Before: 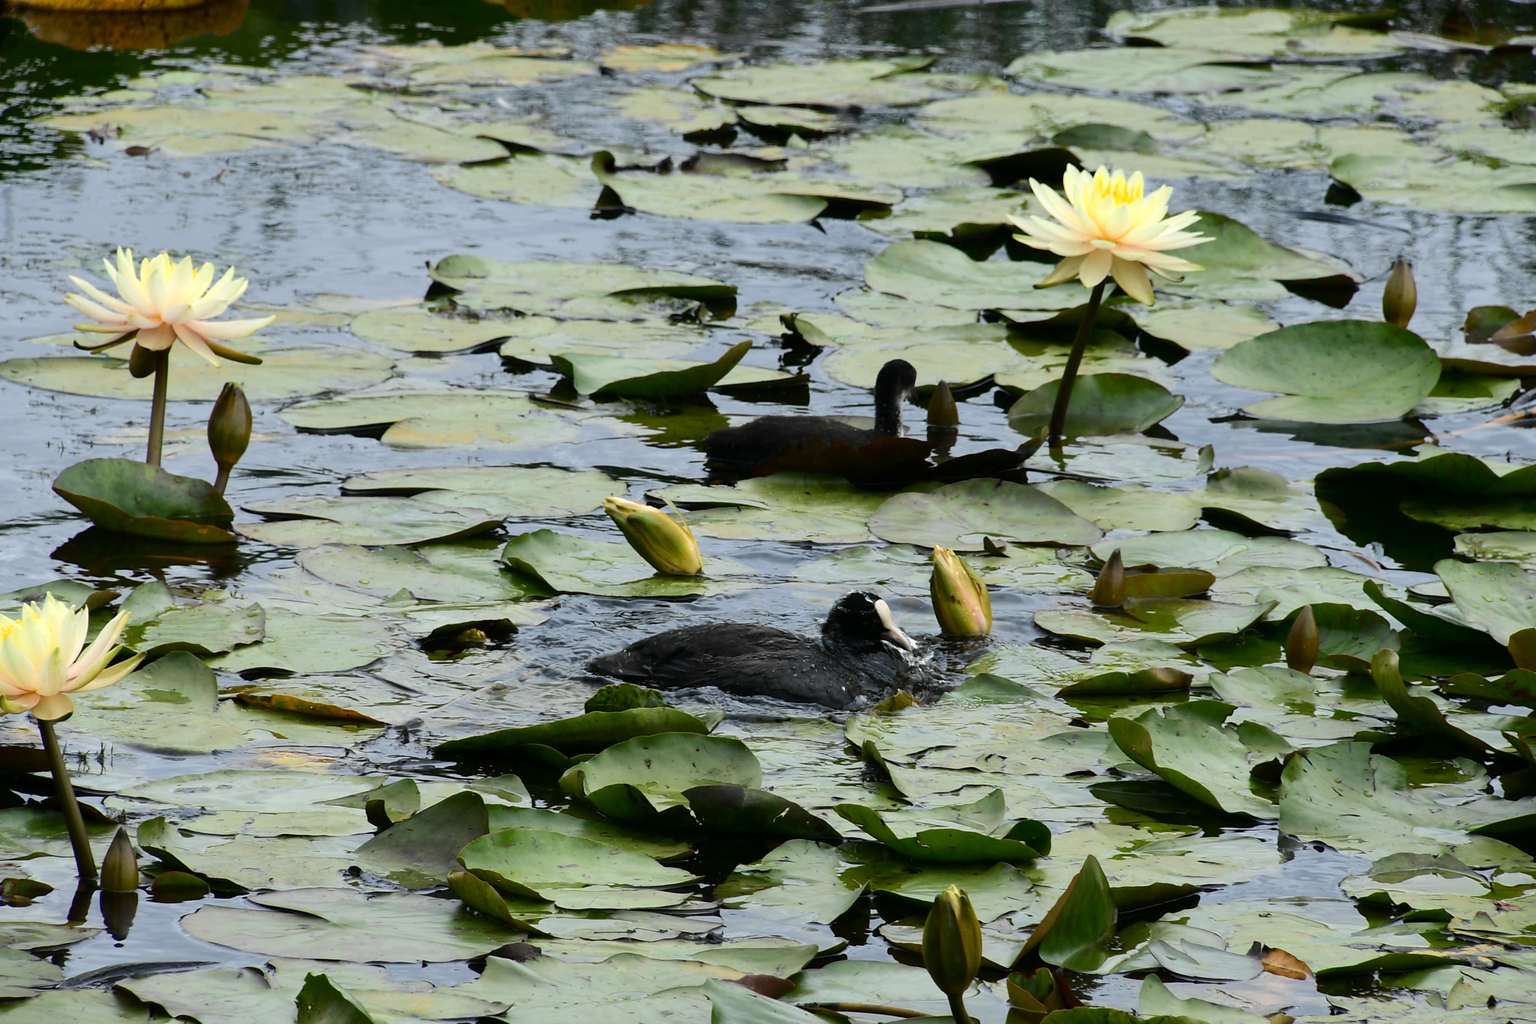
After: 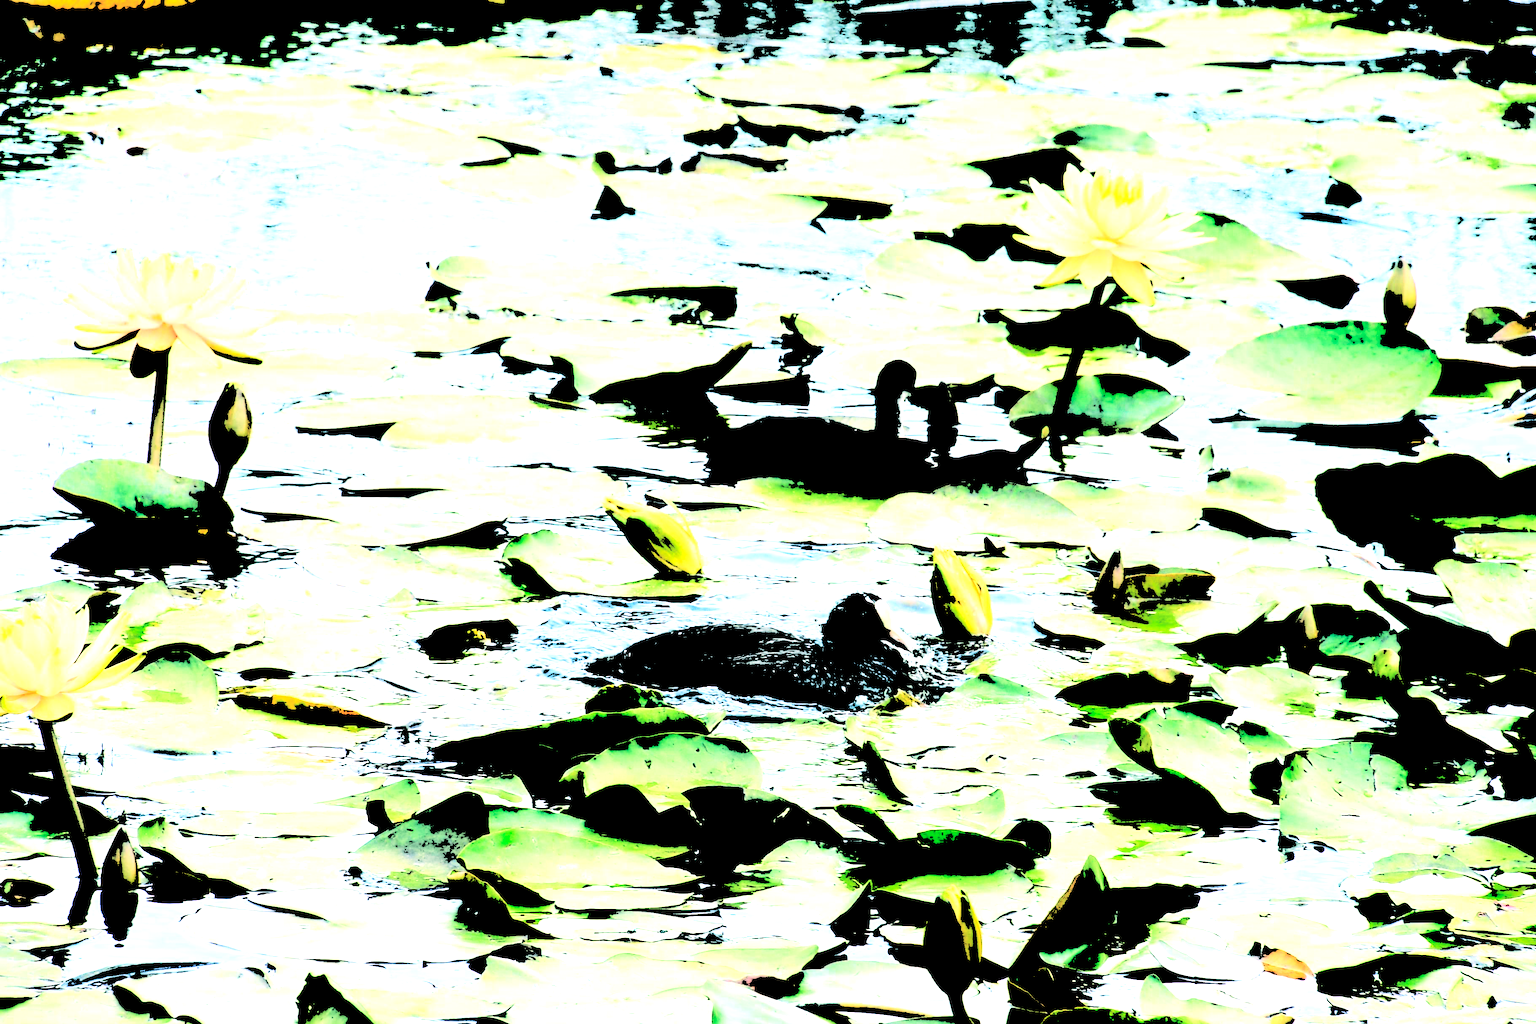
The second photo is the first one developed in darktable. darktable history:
color balance: lift [1.016, 0.983, 1, 1.017], gamma [0.78, 1.018, 1.043, 0.957], gain [0.786, 1.063, 0.937, 1.017], input saturation 118.26%, contrast 13.43%, contrast fulcrum 21.62%, output saturation 82.76%
levels: levels [0.246, 0.246, 0.506]
exposure: exposure 0.6 EV, compensate highlight preservation false
